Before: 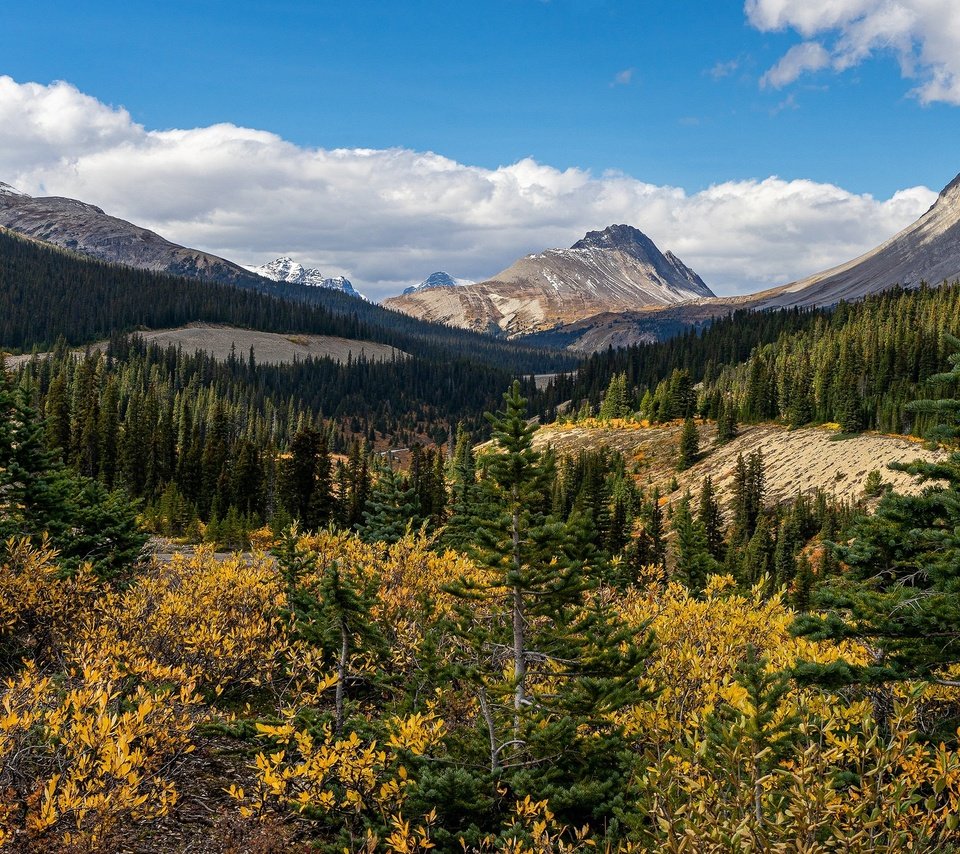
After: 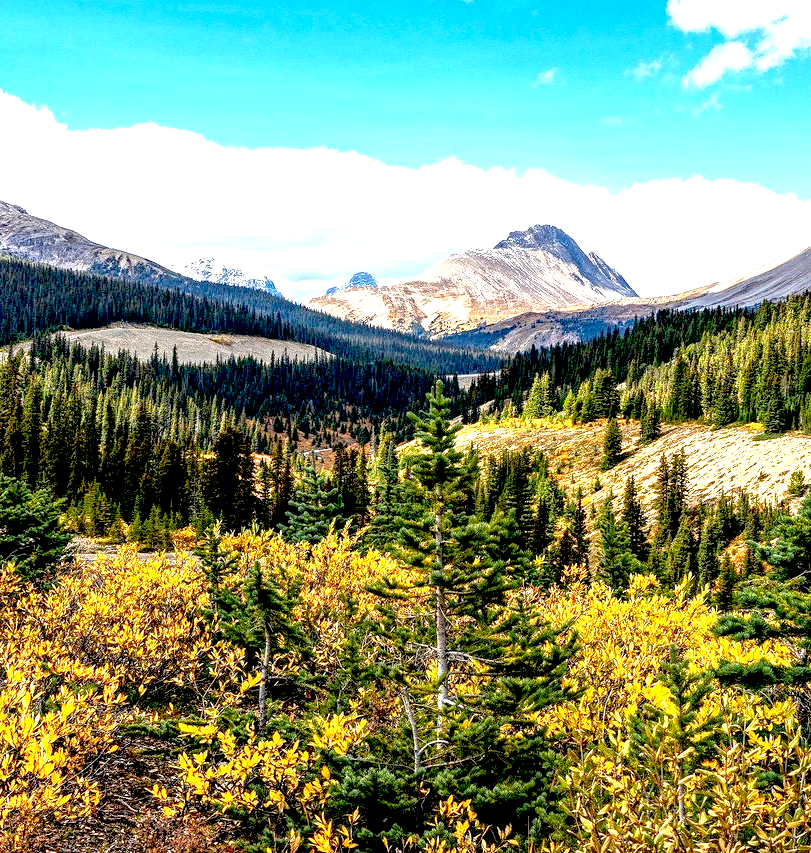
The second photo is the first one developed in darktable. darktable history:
exposure: black level correction 0.014, exposure 1.791 EV, compensate exposure bias true, compensate highlight preservation false
local contrast: on, module defaults
crop: left 8.088%, right 7.423%
